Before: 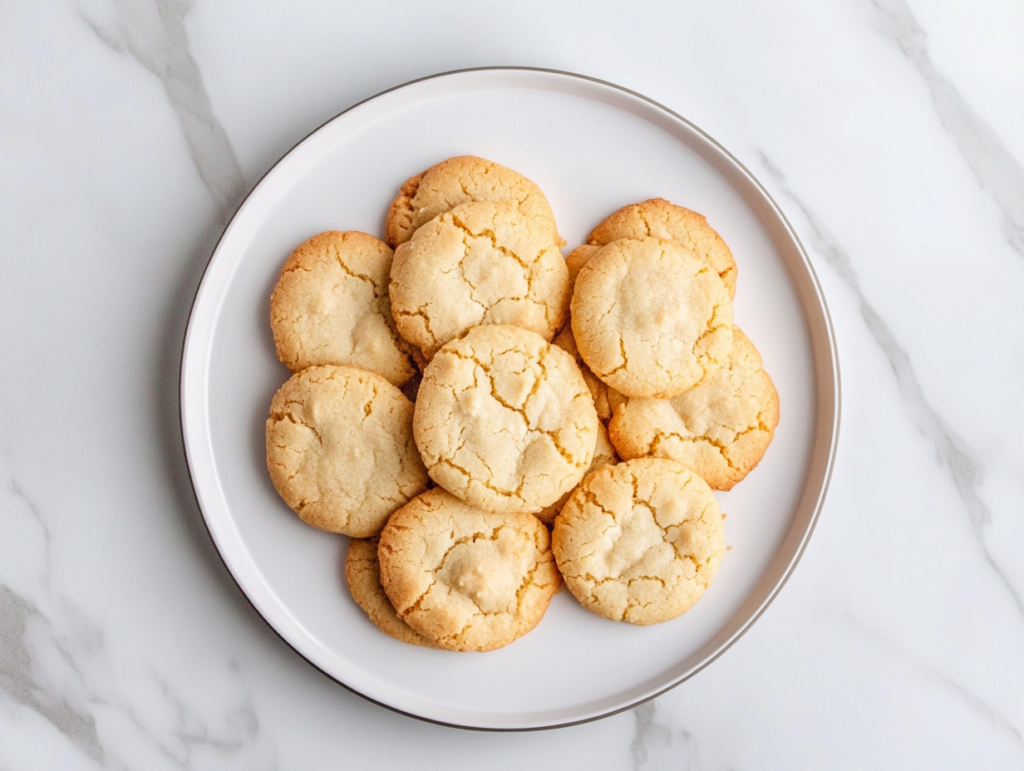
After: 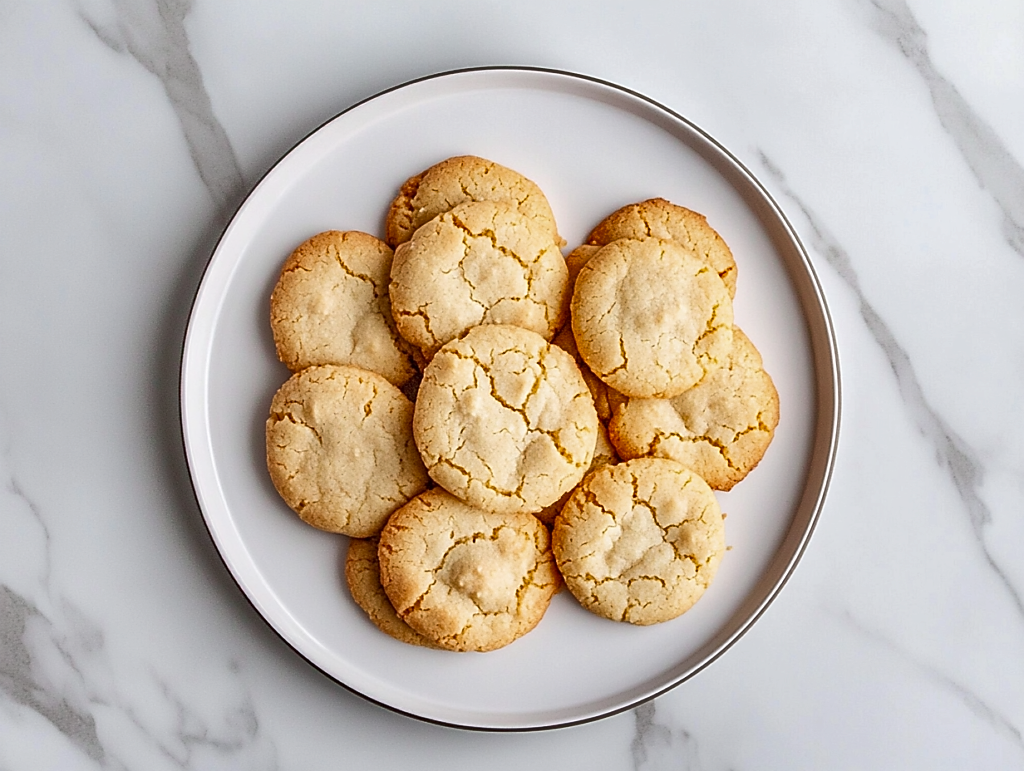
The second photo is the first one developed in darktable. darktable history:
sharpen: radius 1.426, amount 1.246, threshold 0.642
shadows and highlights: soften with gaussian
